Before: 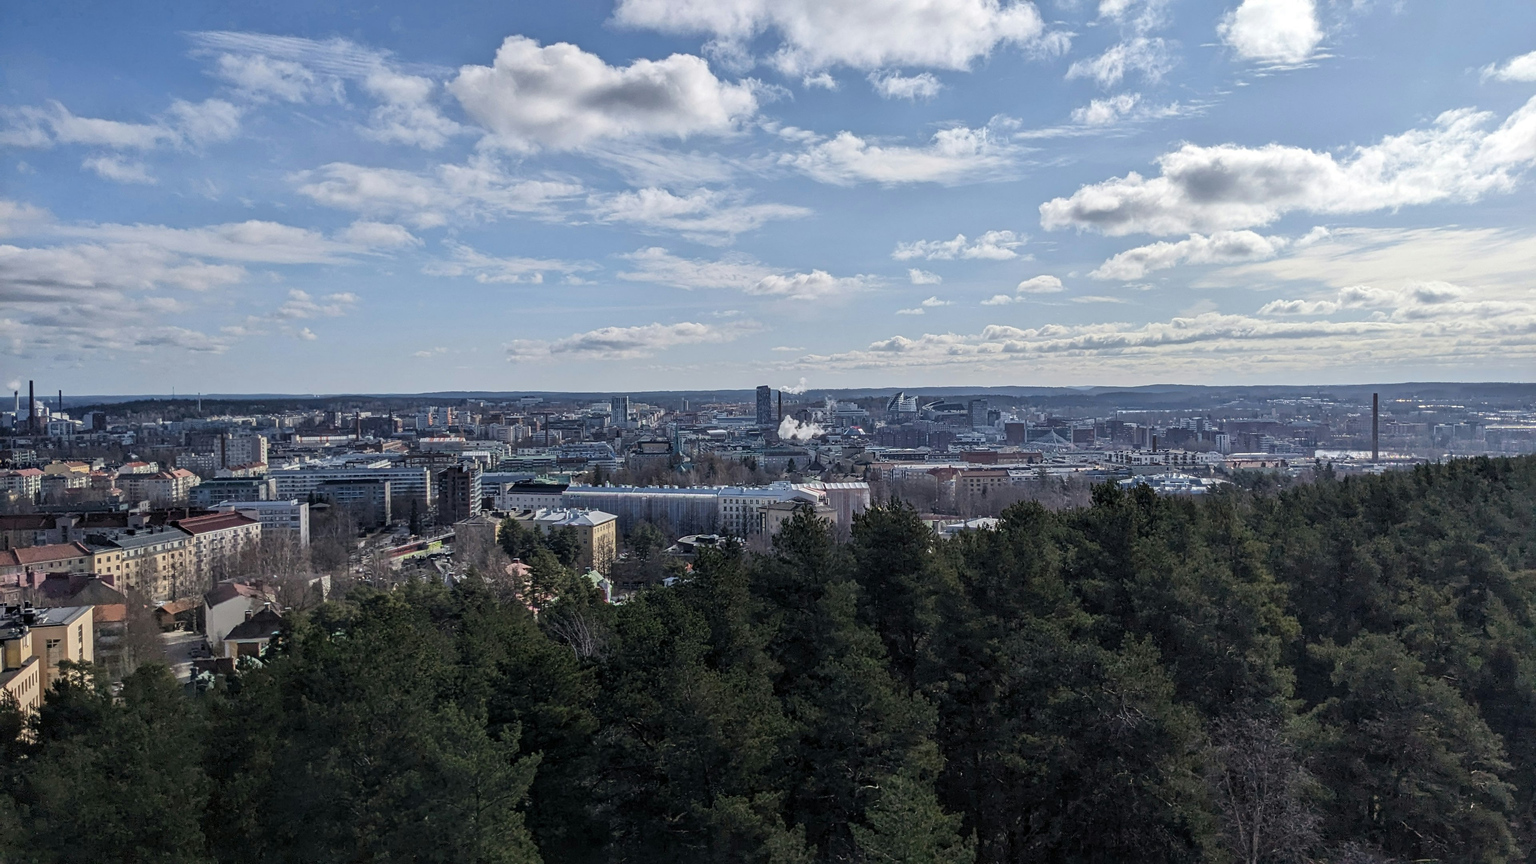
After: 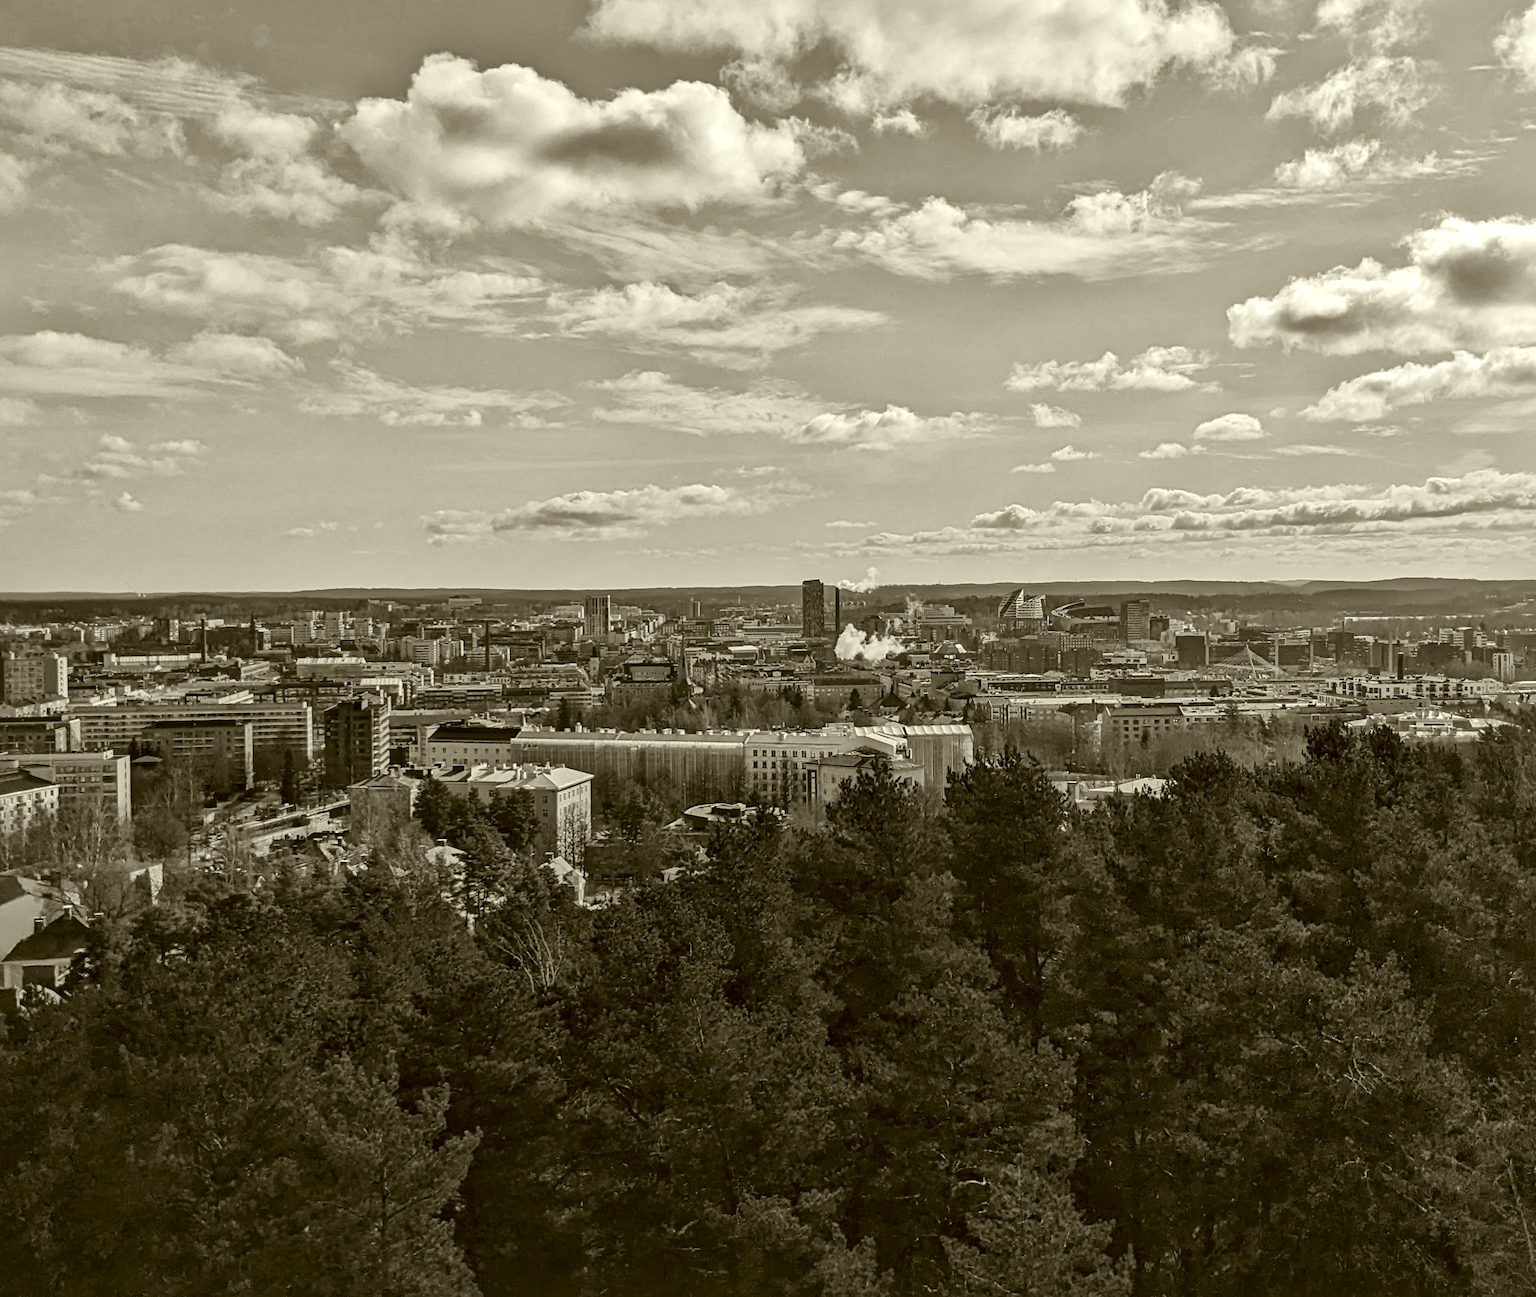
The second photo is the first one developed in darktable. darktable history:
local contrast: mode bilateral grid, contrast 19, coarseness 49, detail 178%, midtone range 0.2
crop and rotate: left 14.497%, right 18.923%
color correction: highlights a* -1.53, highlights b* 10.5, shadows a* 0.829, shadows b* 19.68
exposure: black level correction -0.008, exposure 0.072 EV, compensate highlight preservation false
color calibration: output gray [0.21, 0.42, 0.37, 0], illuminant same as pipeline (D50), adaptation XYZ, x 0.346, y 0.357, temperature 5024.19 K
